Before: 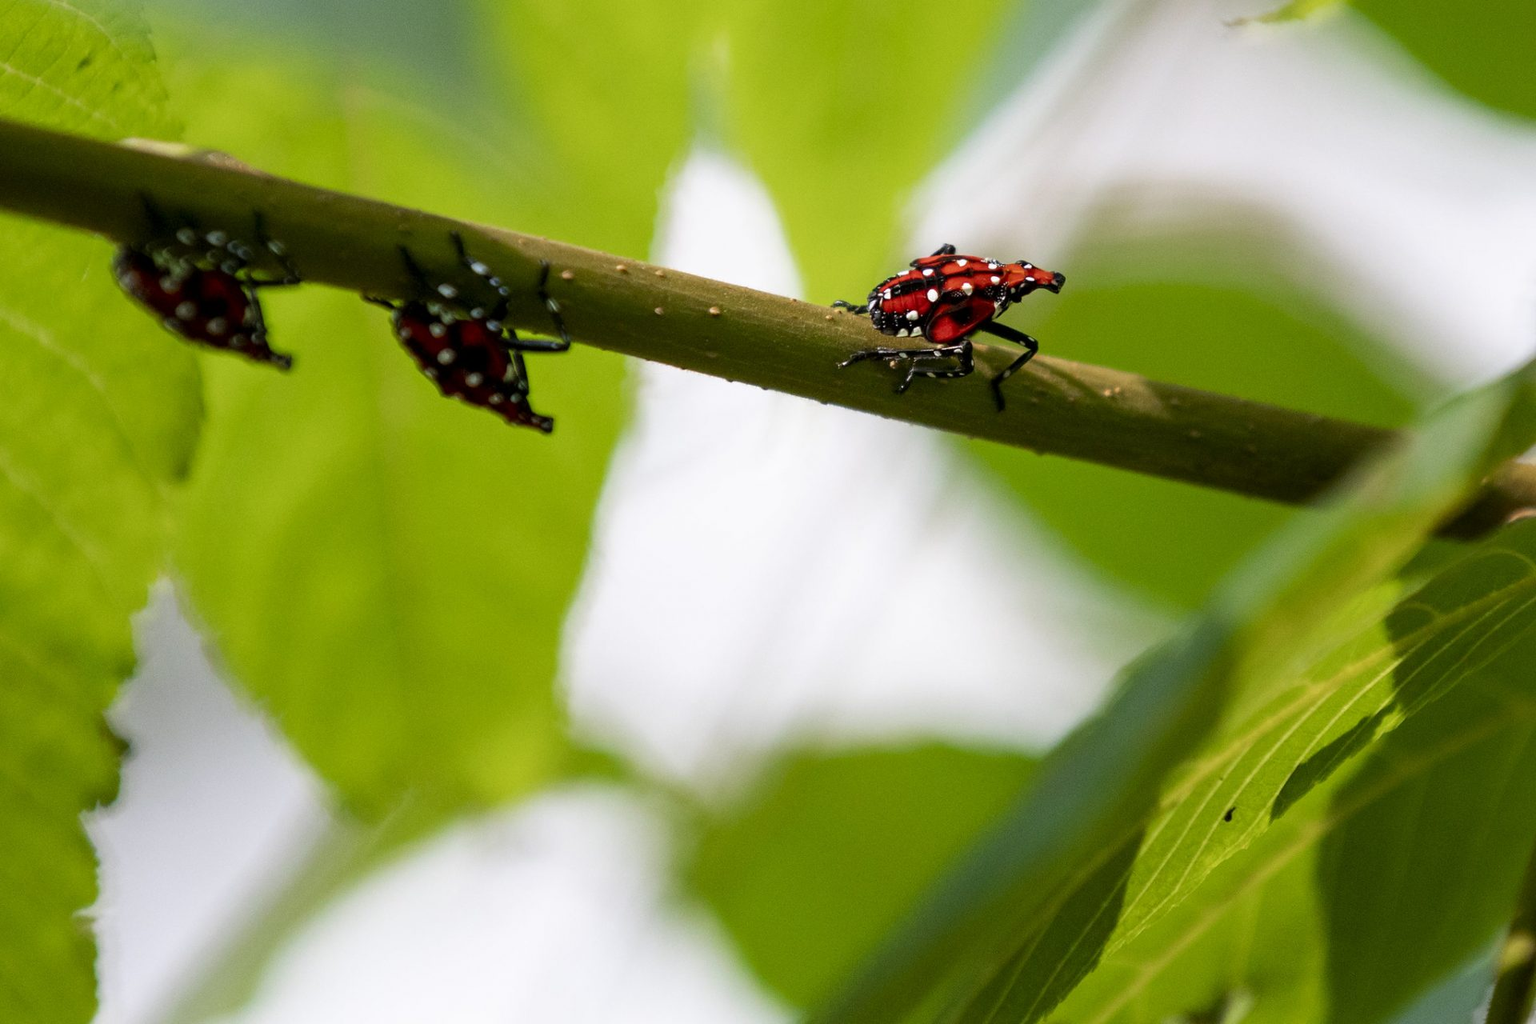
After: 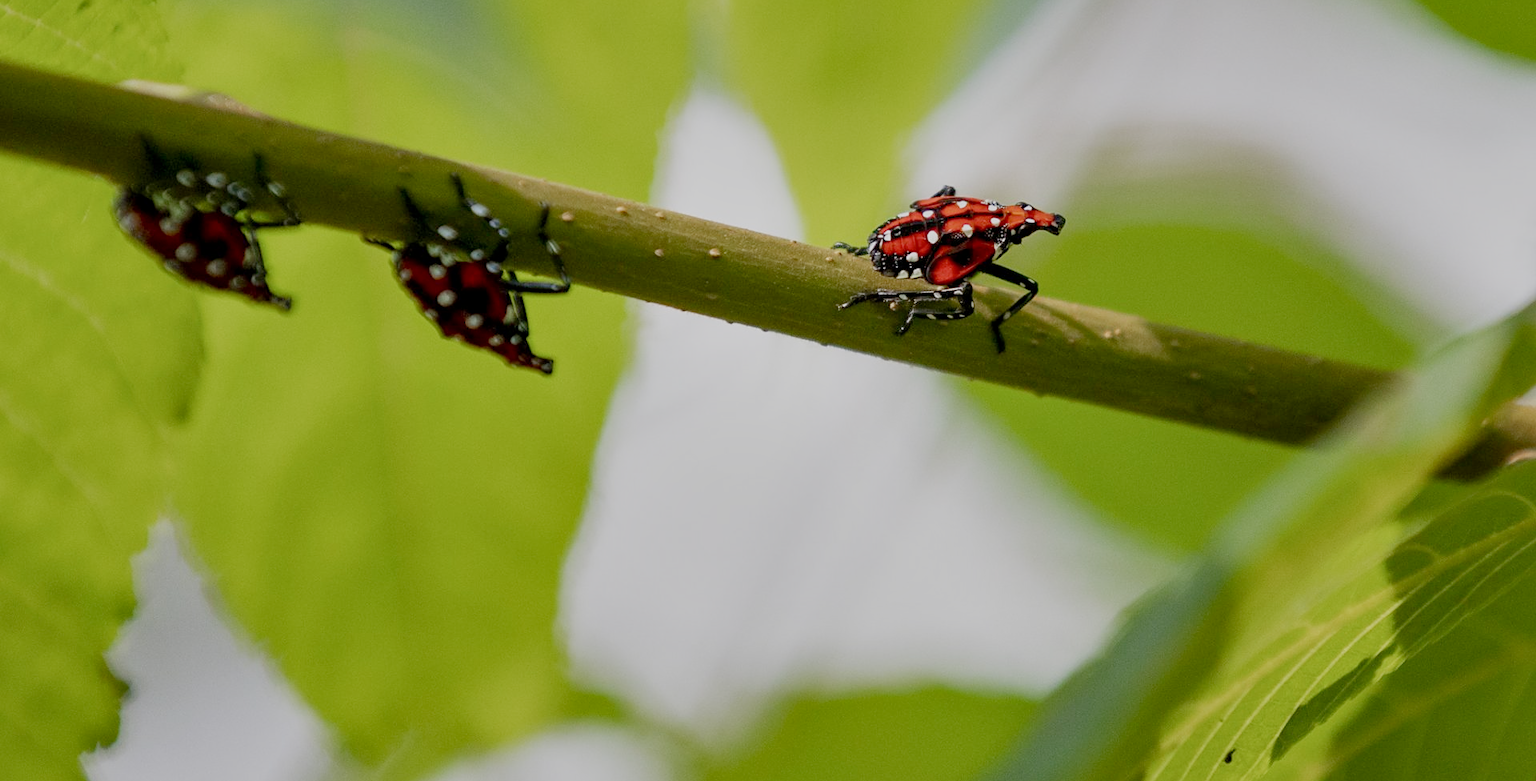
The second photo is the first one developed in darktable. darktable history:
shadows and highlights: soften with gaussian
filmic rgb: middle gray luminance 4.18%, black relative exposure -12.95 EV, white relative exposure 5.04 EV, target black luminance 0%, hardness 5.19, latitude 59.68%, contrast 0.757, highlights saturation mix 6.08%, shadows ↔ highlights balance 25.41%, preserve chrominance no, color science v5 (2021), contrast in shadows safe, contrast in highlights safe
crop: top 5.728%, bottom 17.899%
sharpen: amount 0.205
exposure: black level correction 0, exposure 0.499 EV, compensate highlight preservation false
